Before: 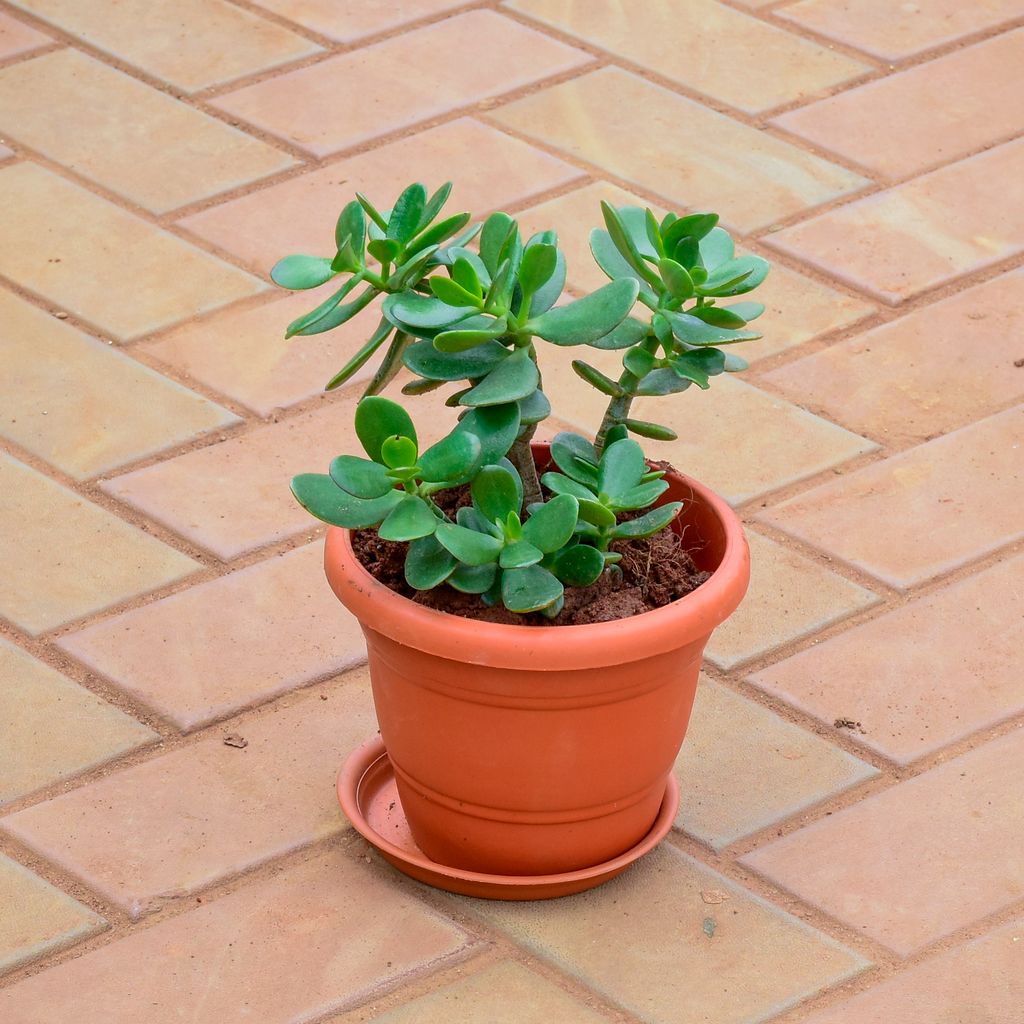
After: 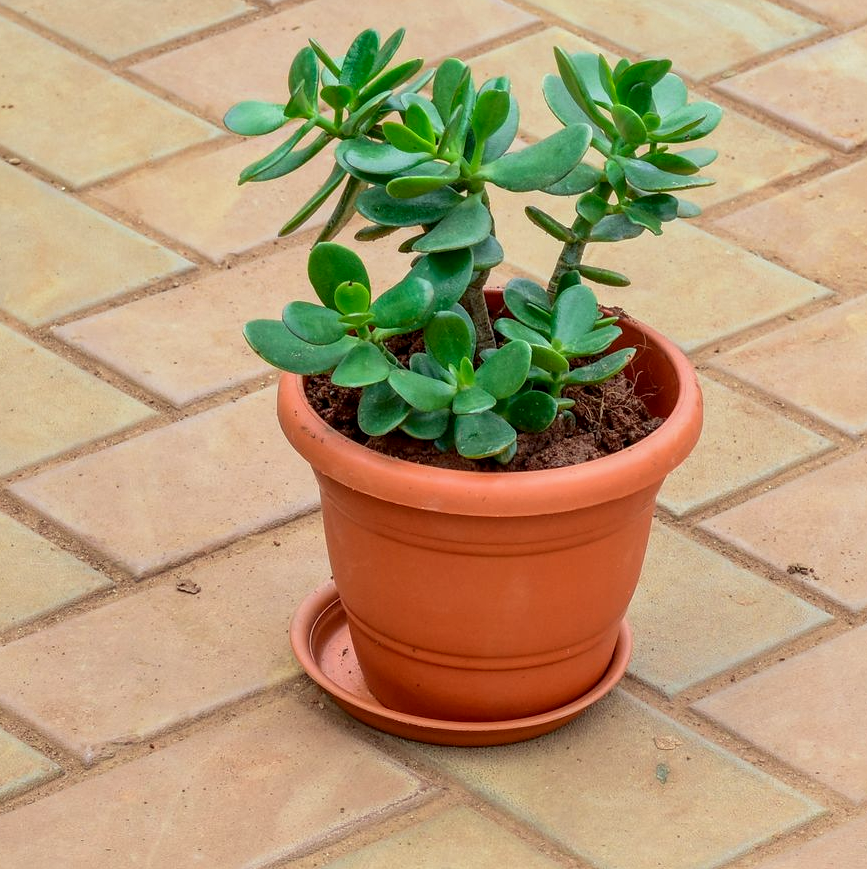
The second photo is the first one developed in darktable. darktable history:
crop and rotate: left 4.643%, top 15.109%, right 10.676%
local contrast: detail 130%
color correction: highlights a* -4.57, highlights b* 5.06, saturation 0.958
